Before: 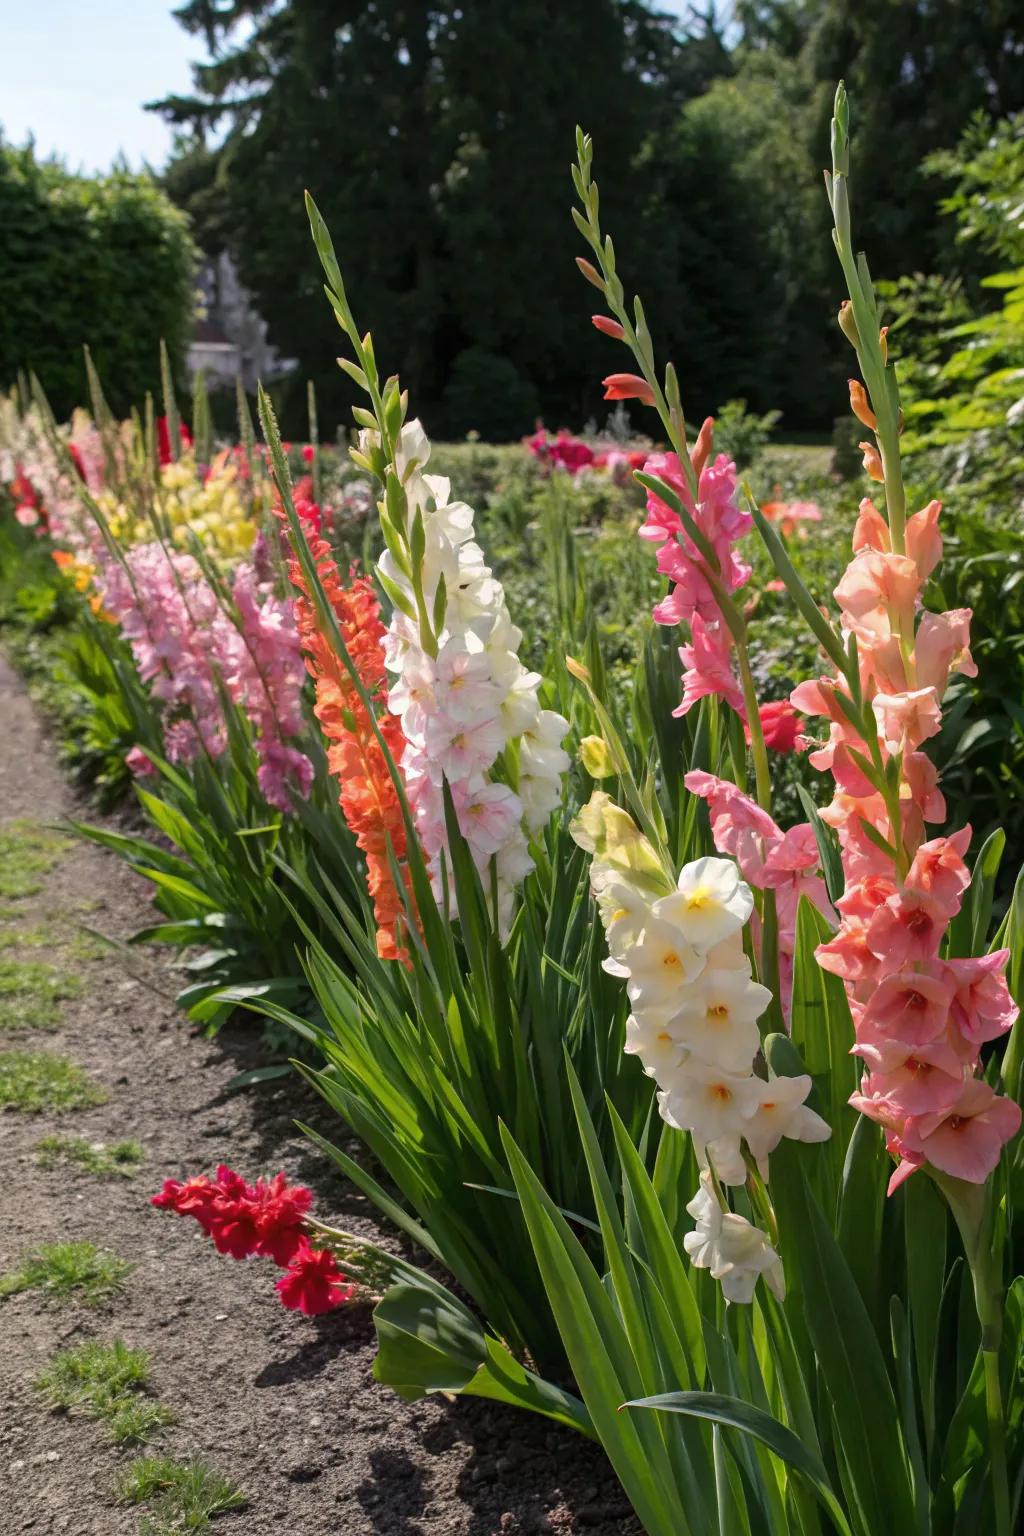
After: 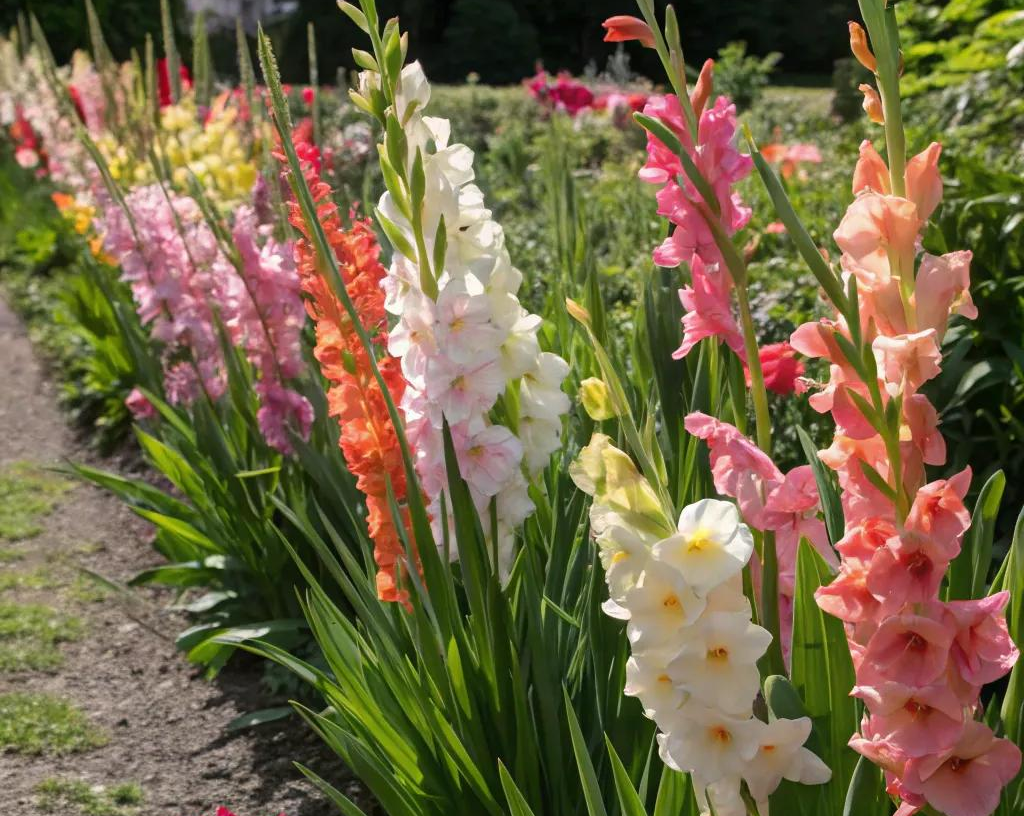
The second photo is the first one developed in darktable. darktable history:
crop and rotate: top 23.33%, bottom 23.535%
